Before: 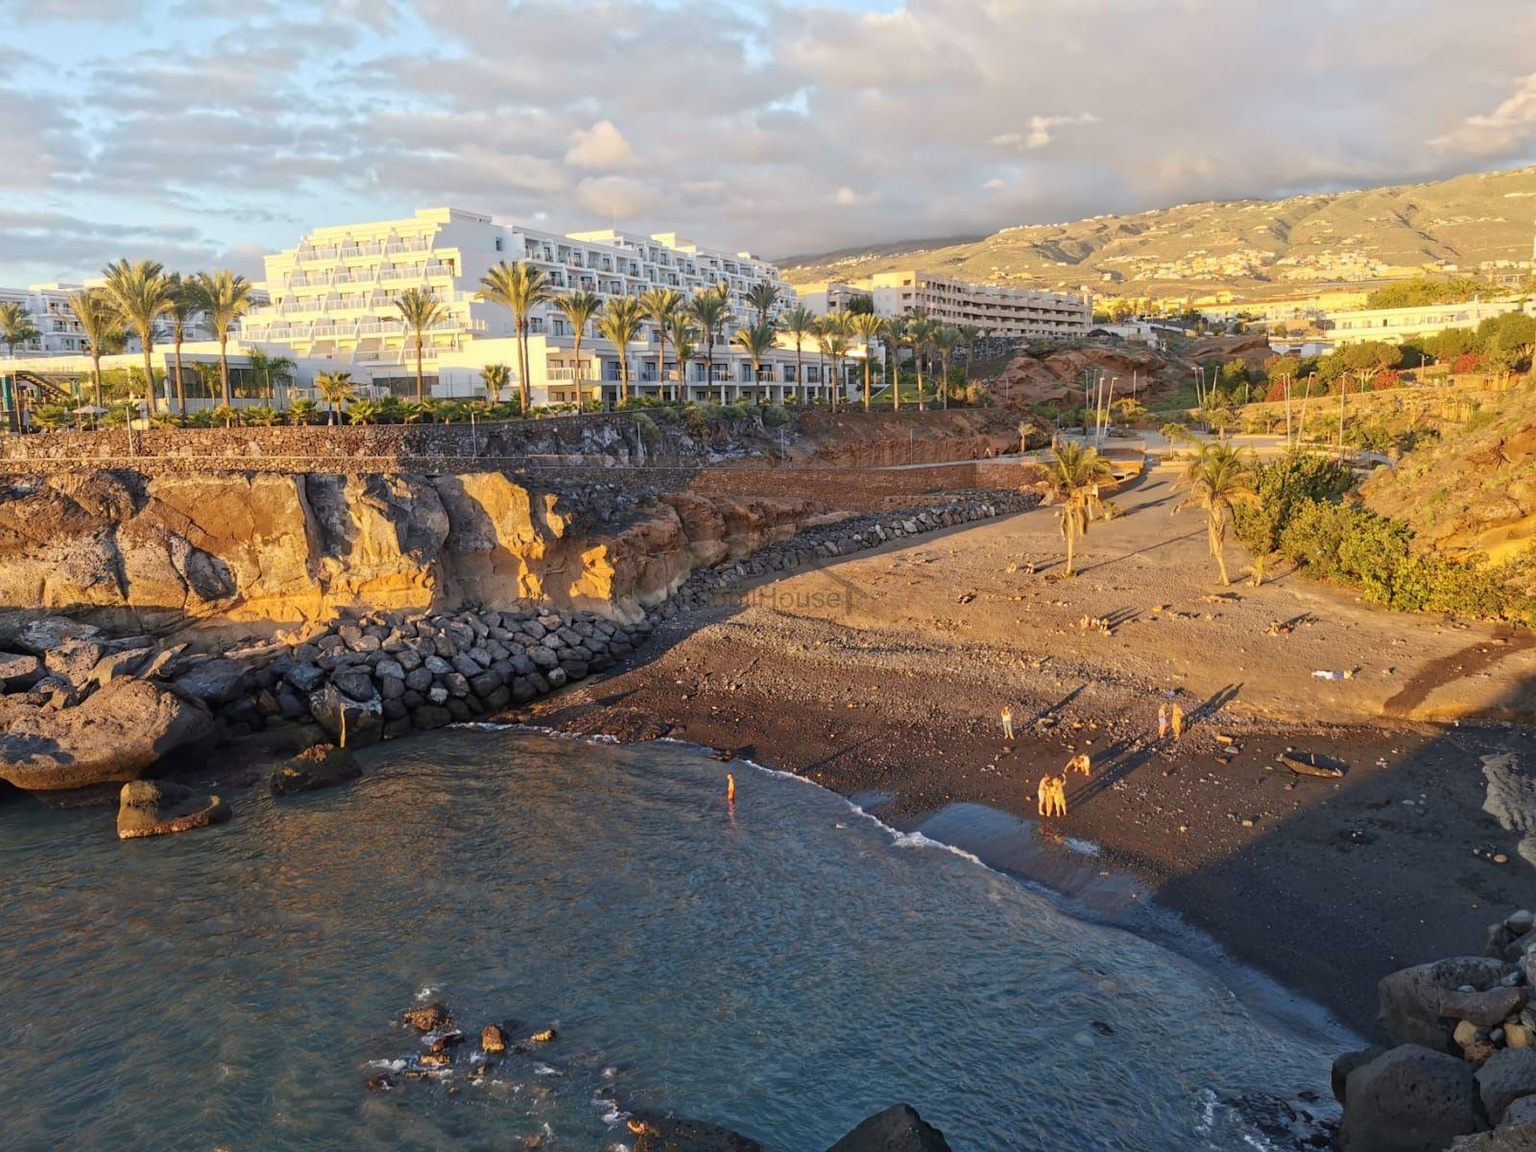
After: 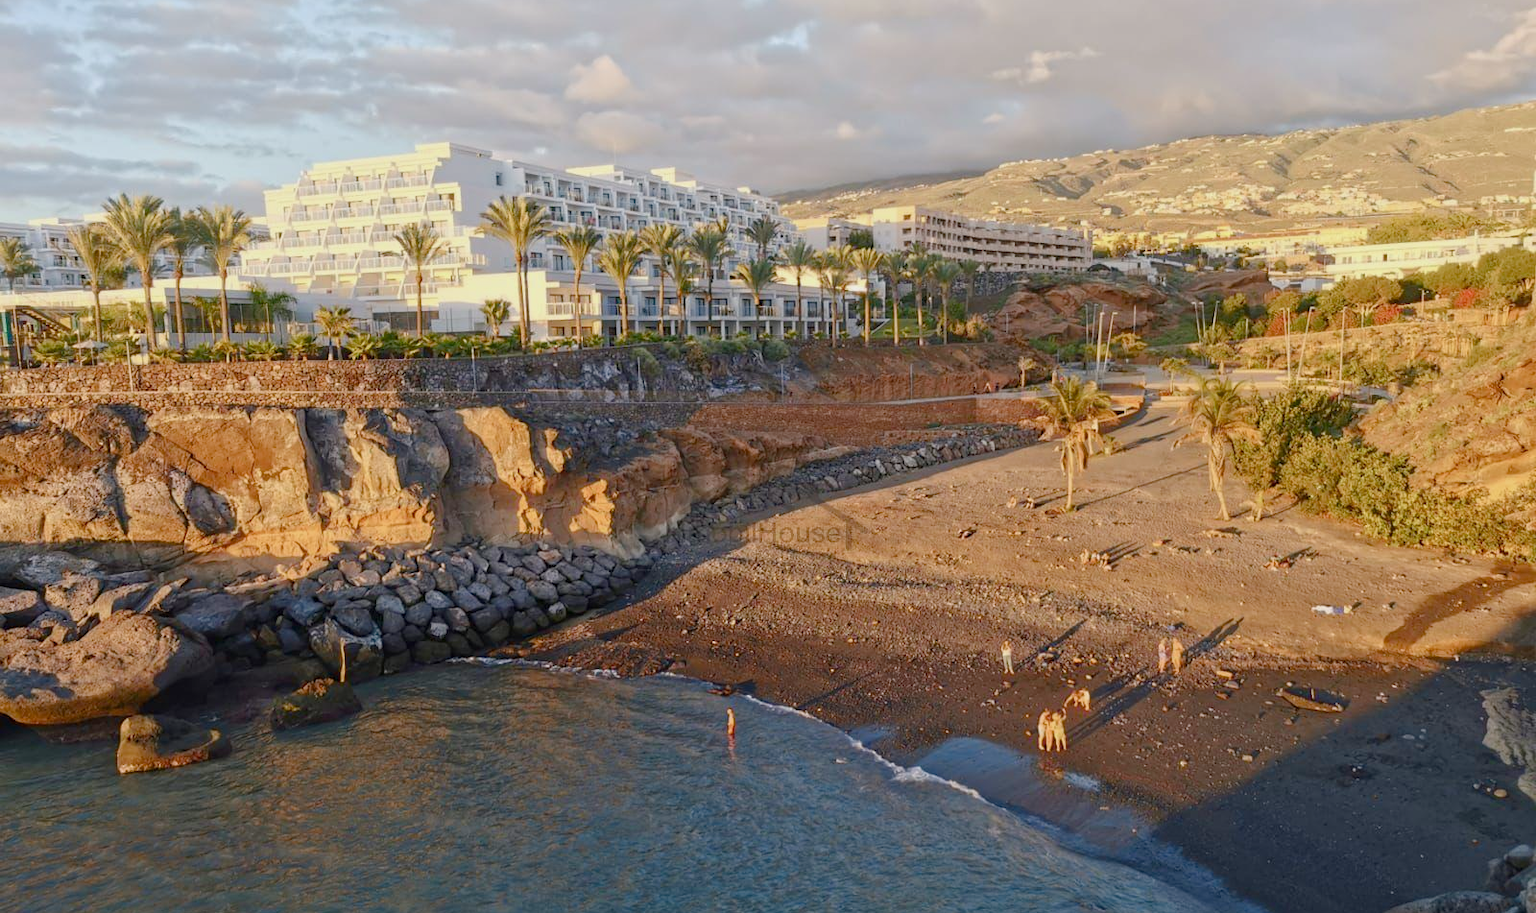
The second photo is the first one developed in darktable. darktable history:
crop and rotate: top 5.667%, bottom 14.937%
color balance rgb: shadows lift › chroma 1%, shadows lift › hue 113°, highlights gain › chroma 0.2%, highlights gain › hue 333°, perceptual saturation grading › global saturation 20%, perceptual saturation grading › highlights -50%, perceptual saturation grading › shadows 25%, contrast -10%
